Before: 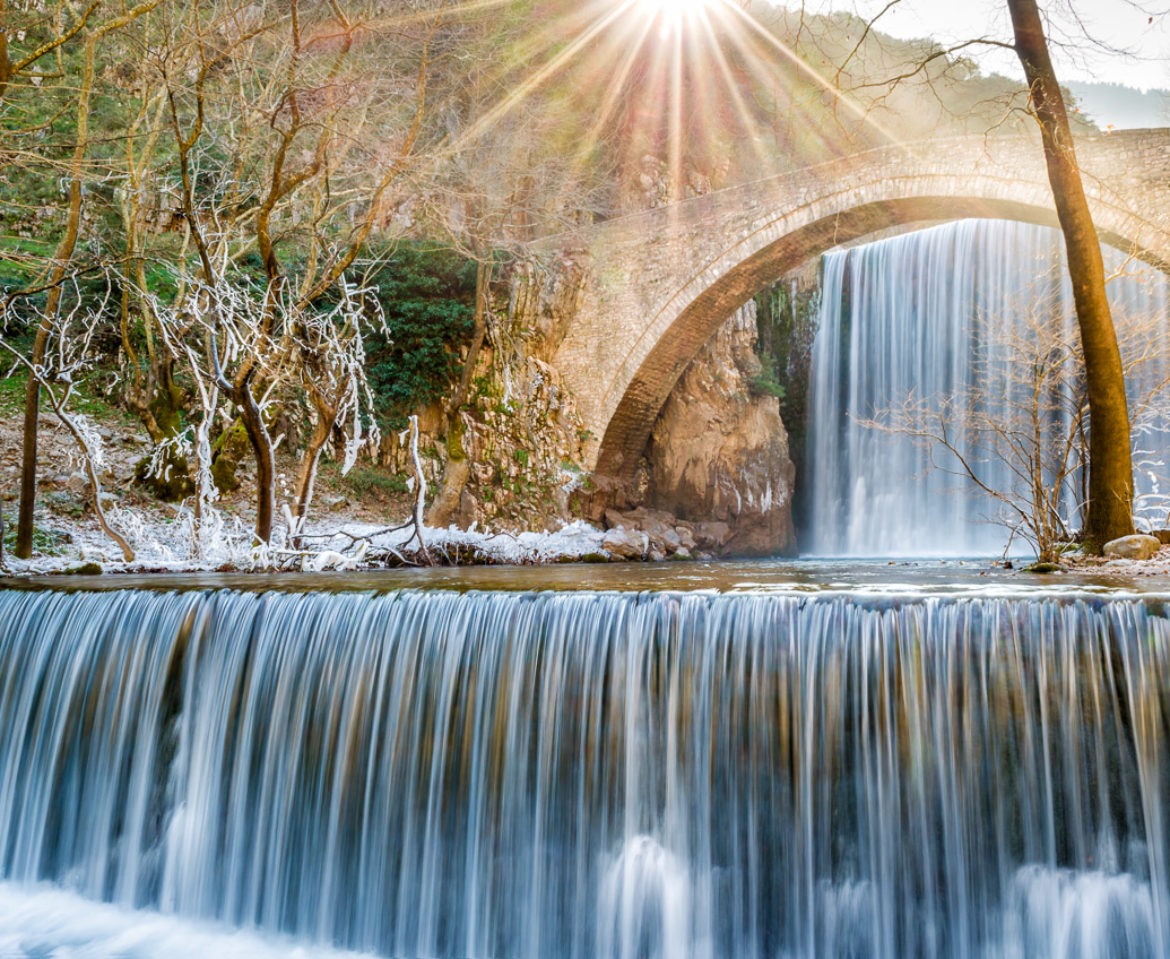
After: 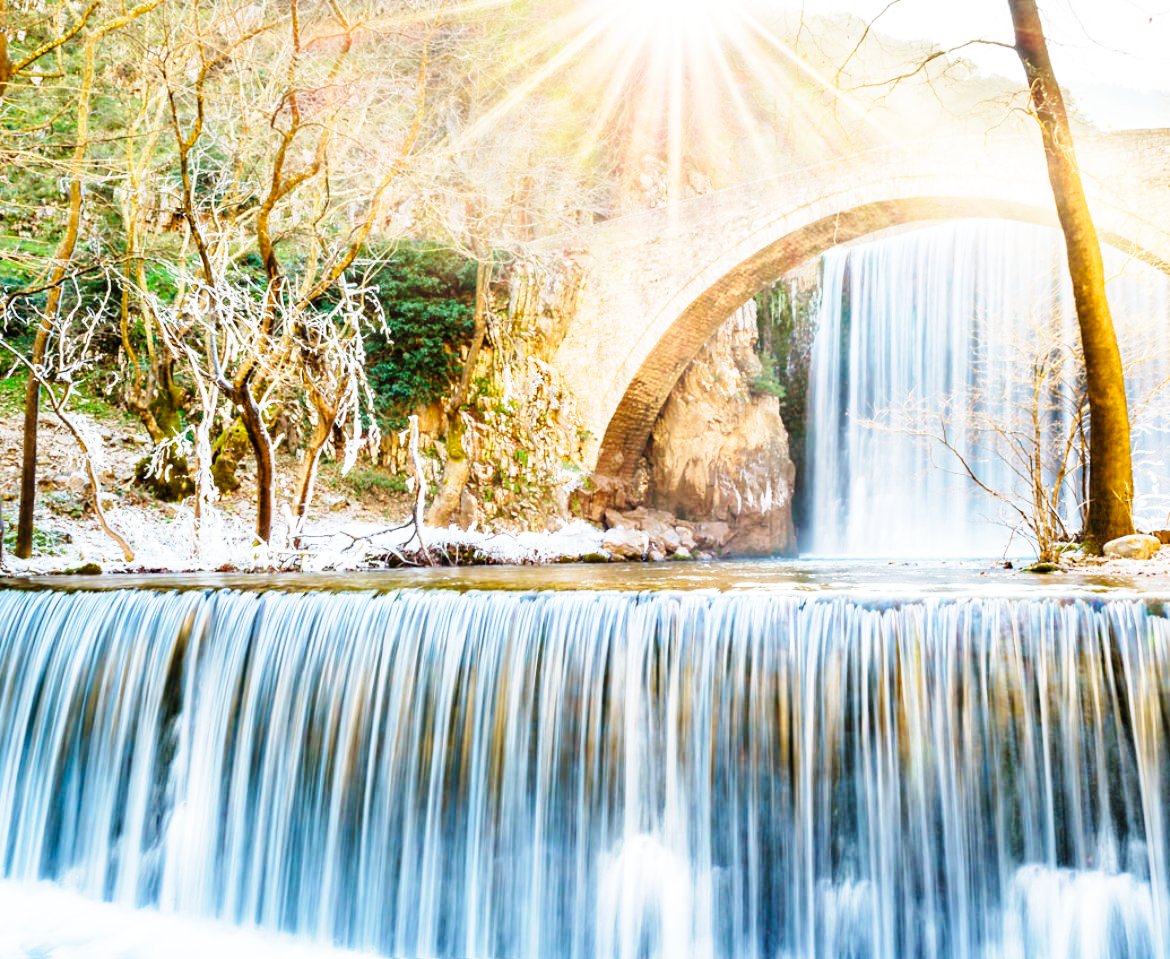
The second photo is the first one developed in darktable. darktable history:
base curve: curves: ch0 [(0, 0) (0.018, 0.026) (0.143, 0.37) (0.33, 0.731) (0.458, 0.853) (0.735, 0.965) (0.905, 0.986) (1, 1)], preserve colors none
exposure: exposure 0.202 EV, compensate highlight preservation false
